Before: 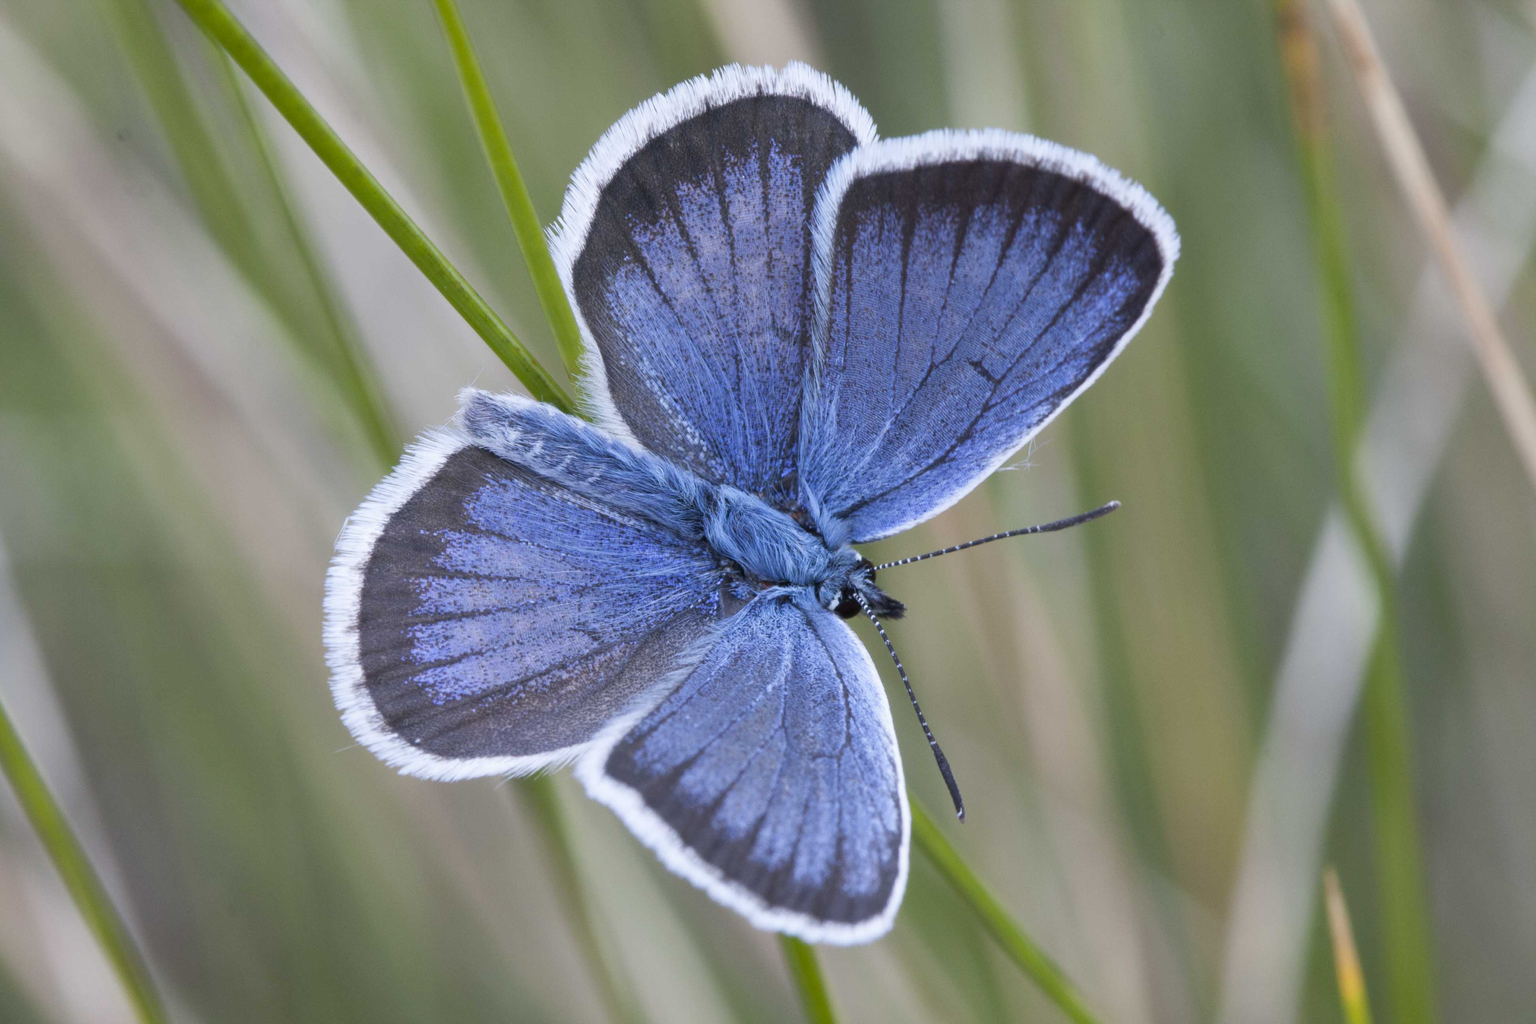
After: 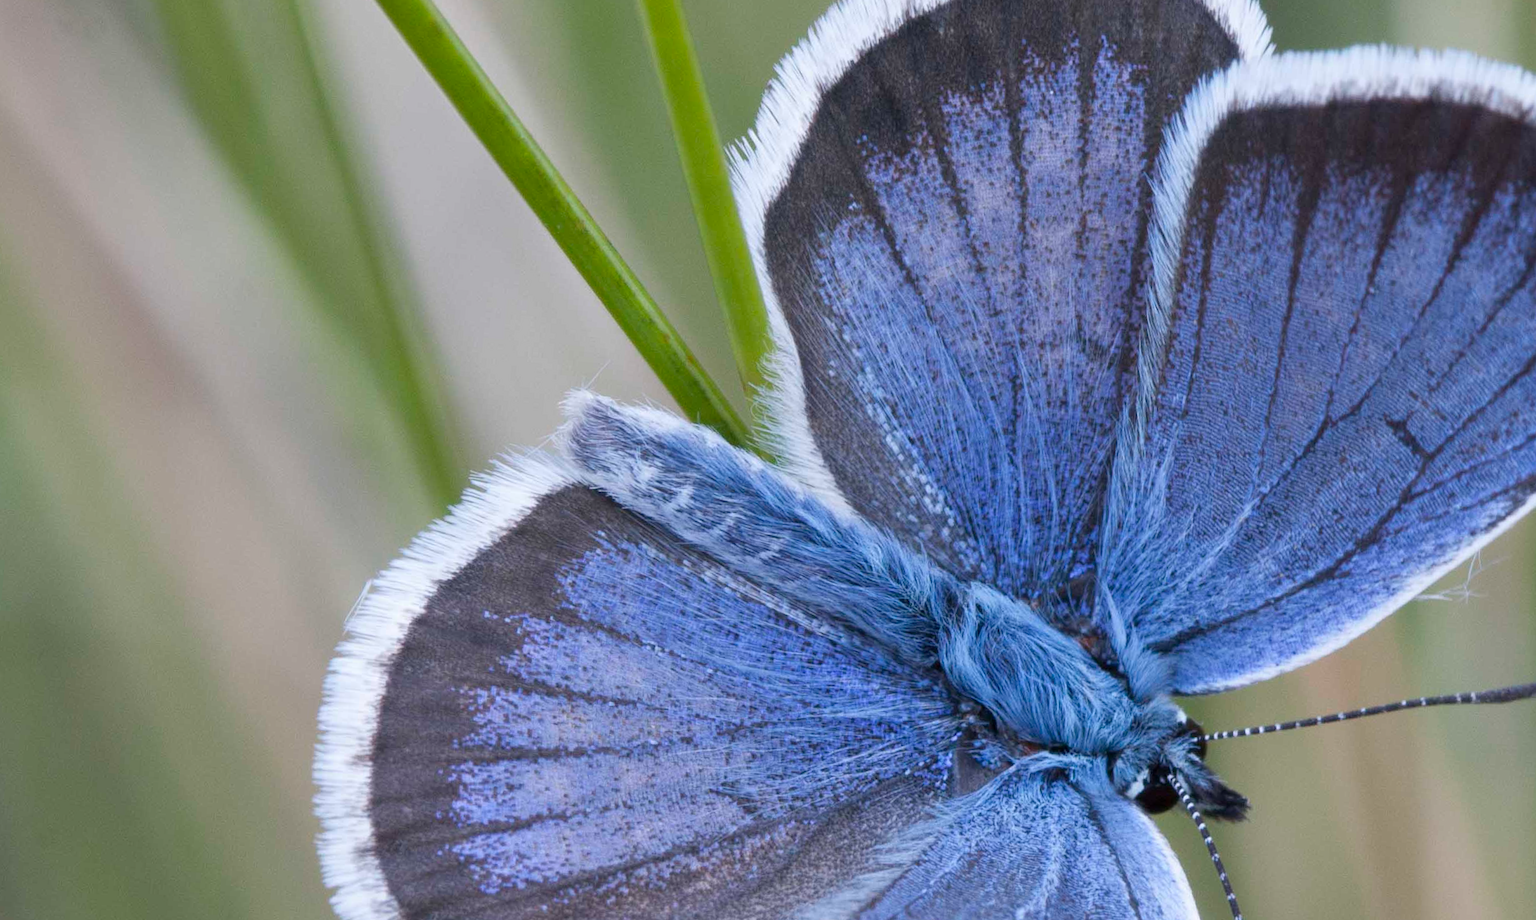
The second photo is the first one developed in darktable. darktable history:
crop and rotate: angle -5.1°, left 2.268%, top 6.61%, right 27.398%, bottom 30.154%
